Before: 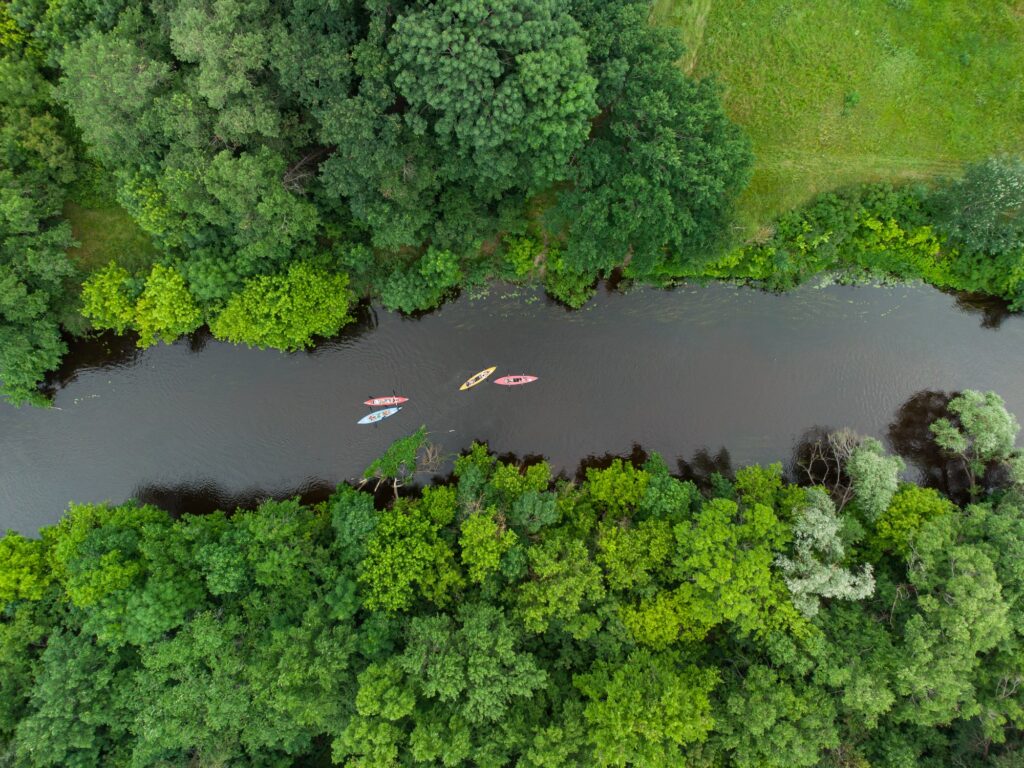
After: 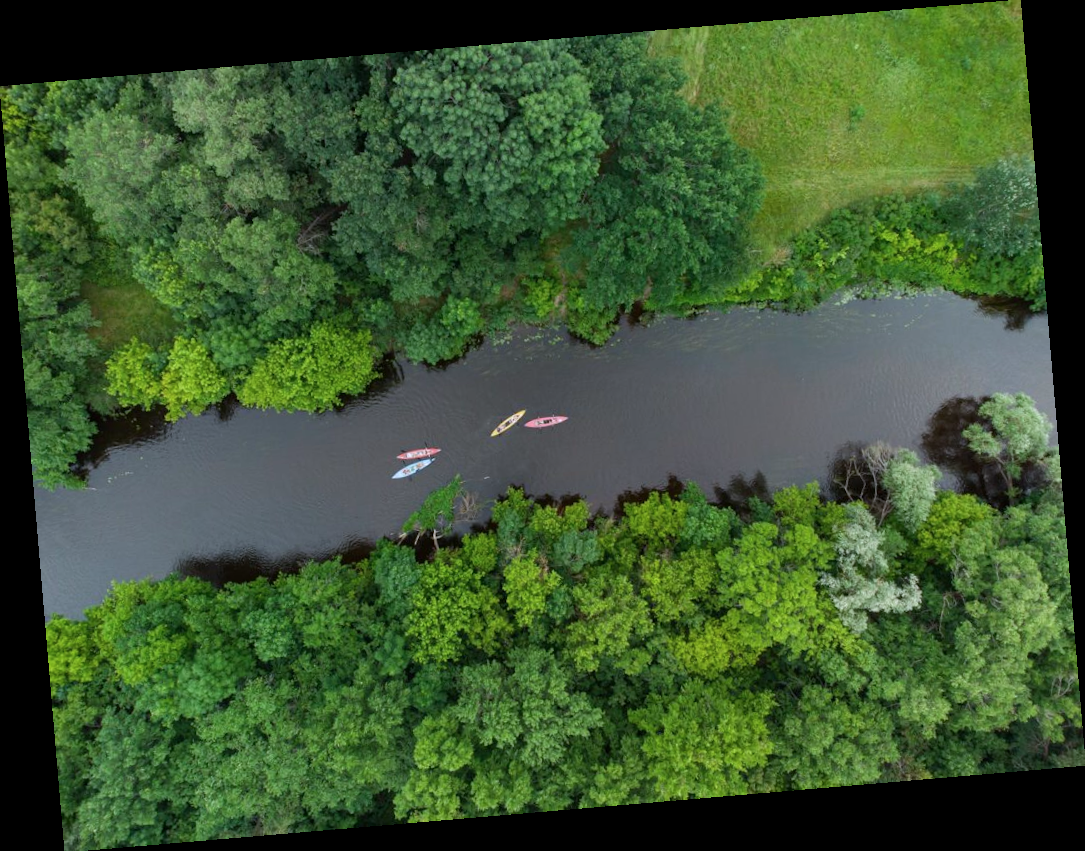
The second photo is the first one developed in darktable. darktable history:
rotate and perspective: rotation -4.86°, automatic cropping off
exposure: exposure -0.064 EV, compensate highlight preservation false
color calibration: illuminant as shot in camera, x 0.358, y 0.373, temperature 4628.91 K
